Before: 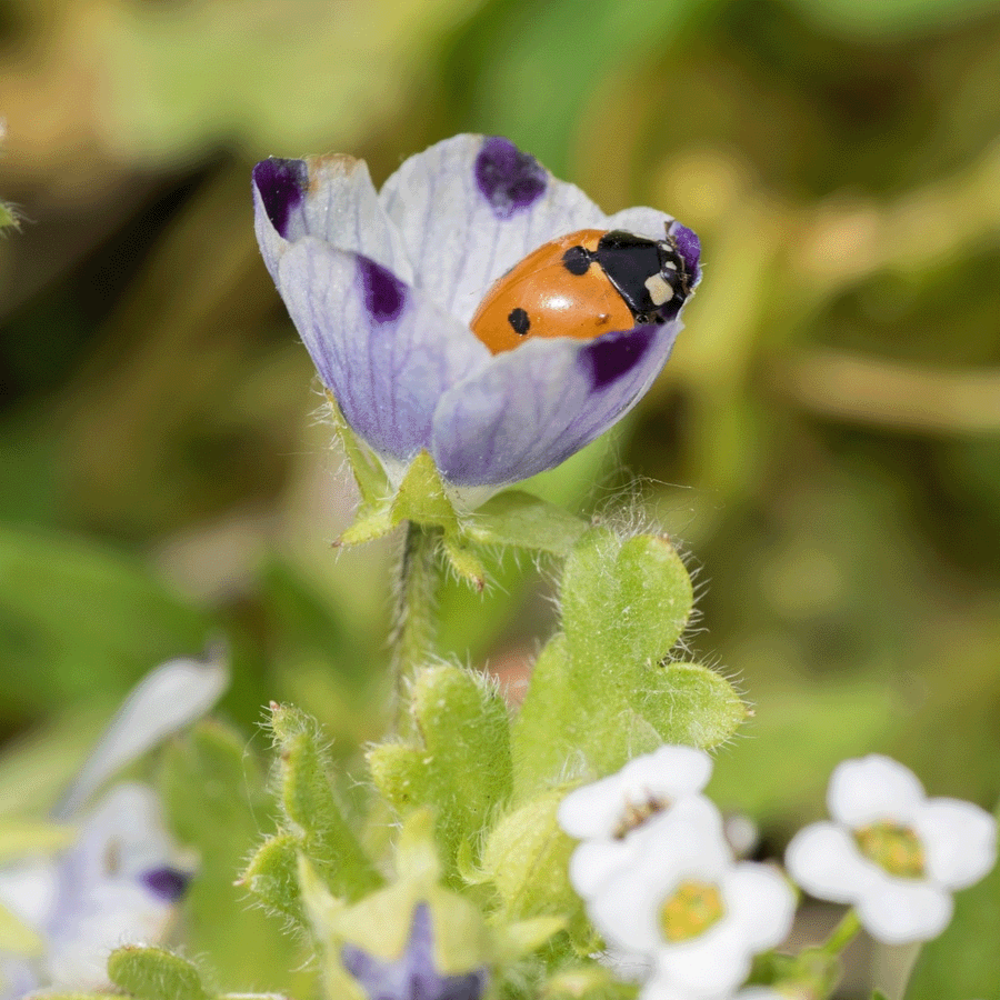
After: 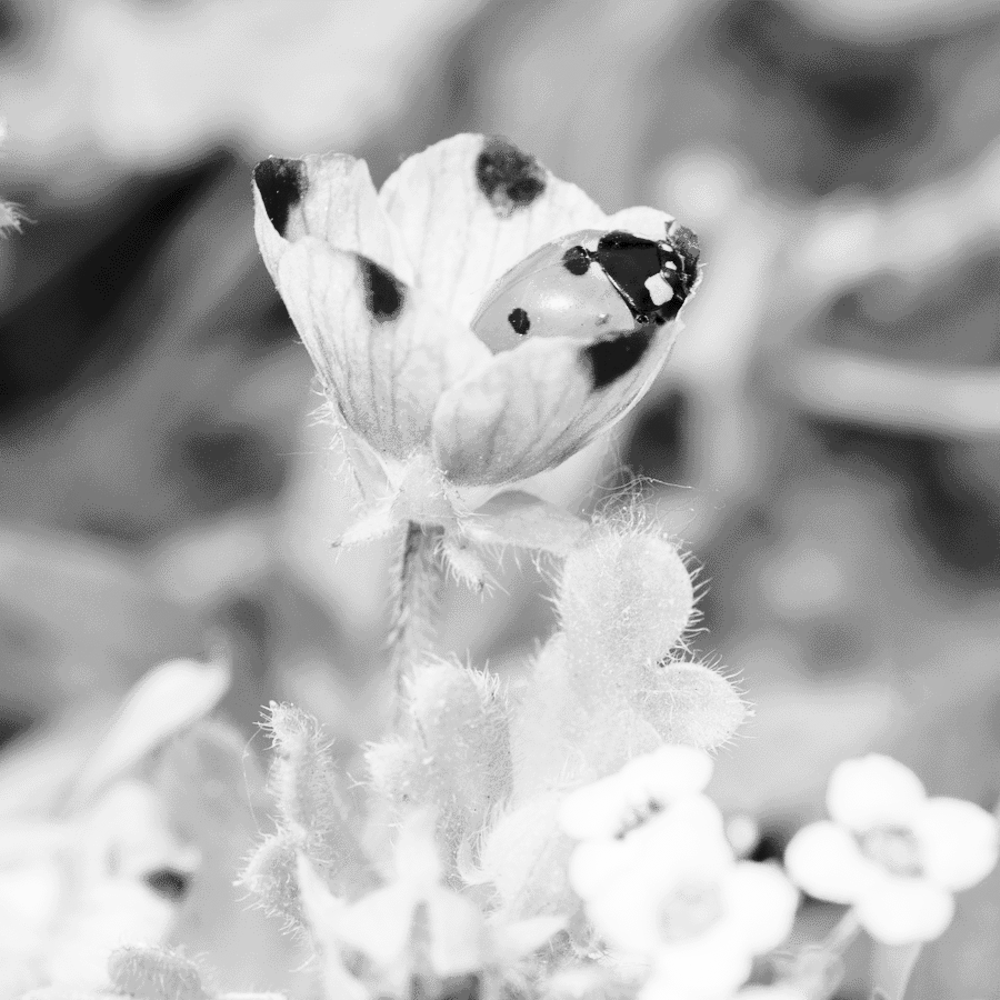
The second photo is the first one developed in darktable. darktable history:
base curve: curves: ch0 [(0, 0) (0.032, 0.037) (0.105, 0.228) (0.435, 0.76) (0.856, 0.983) (1, 1)]
monochrome: on, module defaults
